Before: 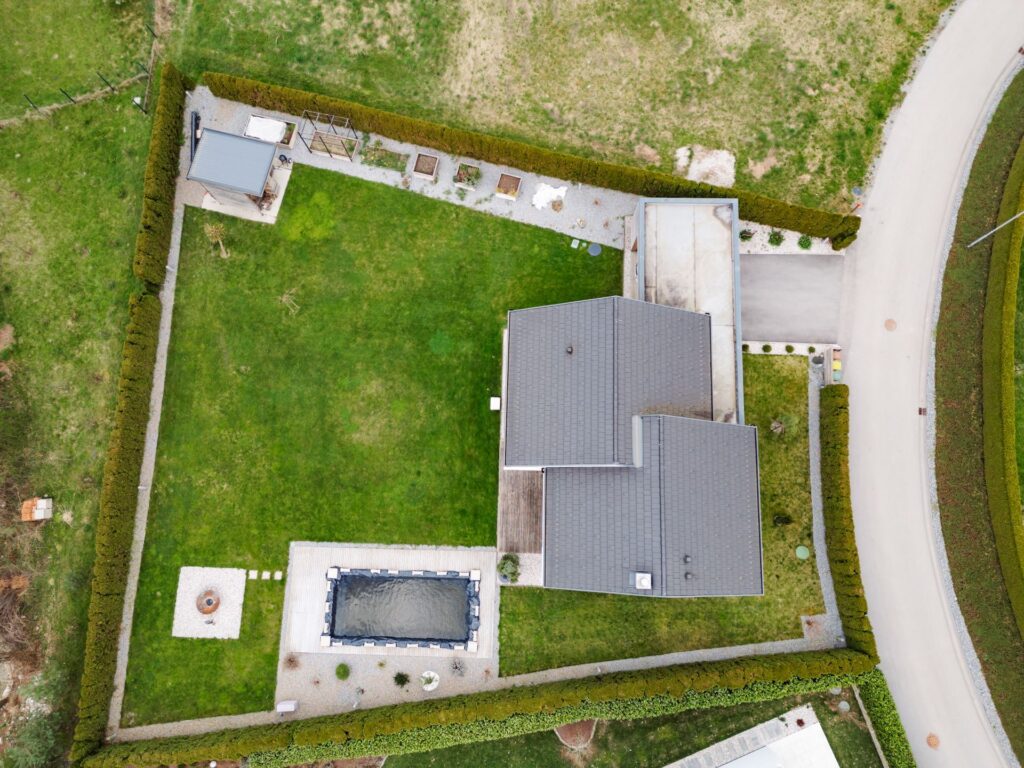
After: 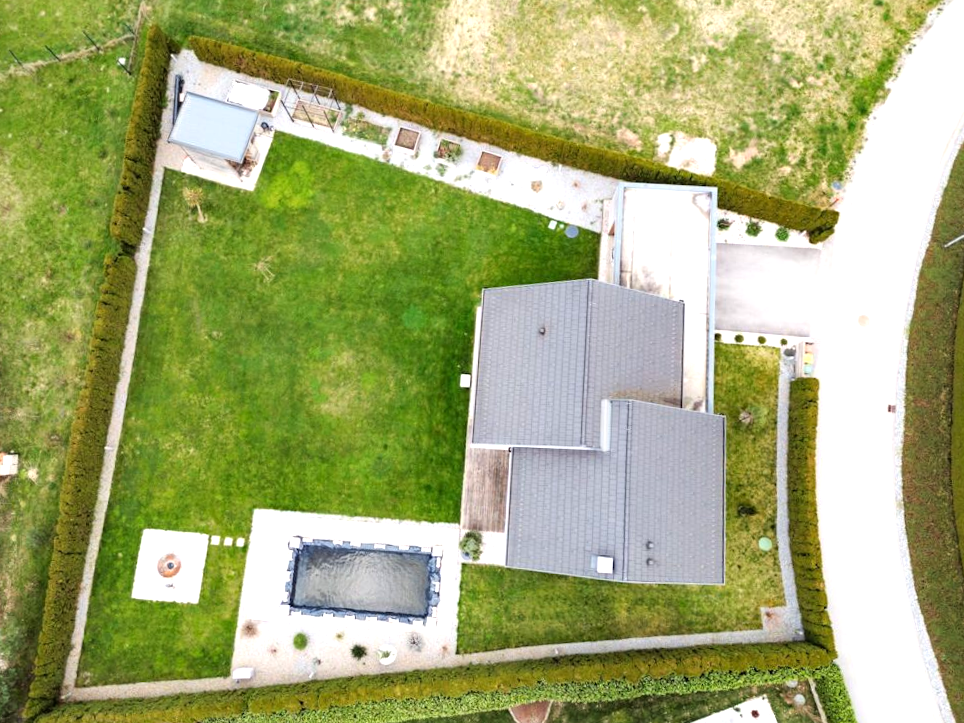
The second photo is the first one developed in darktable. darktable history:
crop and rotate: angle -2.69°
tone equalizer: -8 EV -0.731 EV, -7 EV -0.689 EV, -6 EV -0.571 EV, -5 EV -0.397 EV, -3 EV 0.395 EV, -2 EV 0.6 EV, -1 EV 0.699 EV, +0 EV 0.775 EV
